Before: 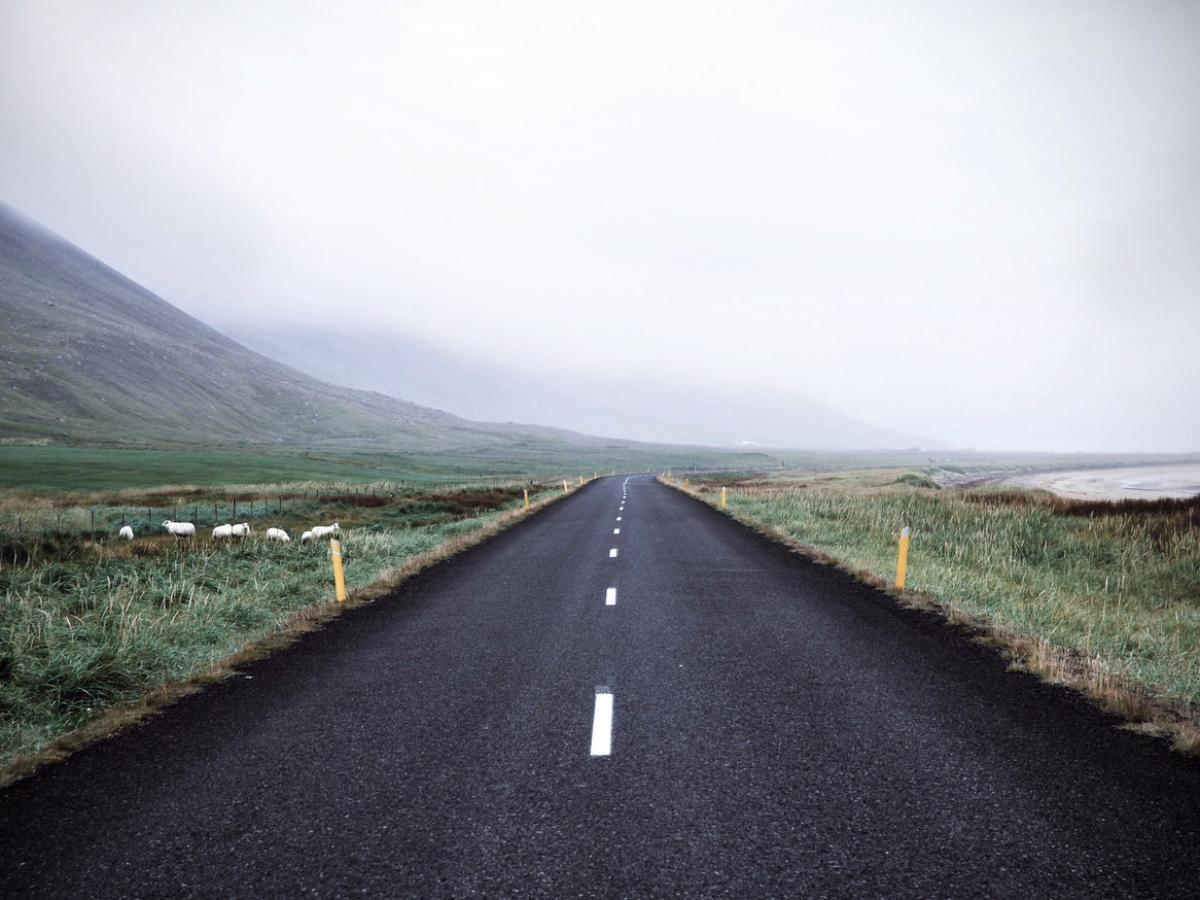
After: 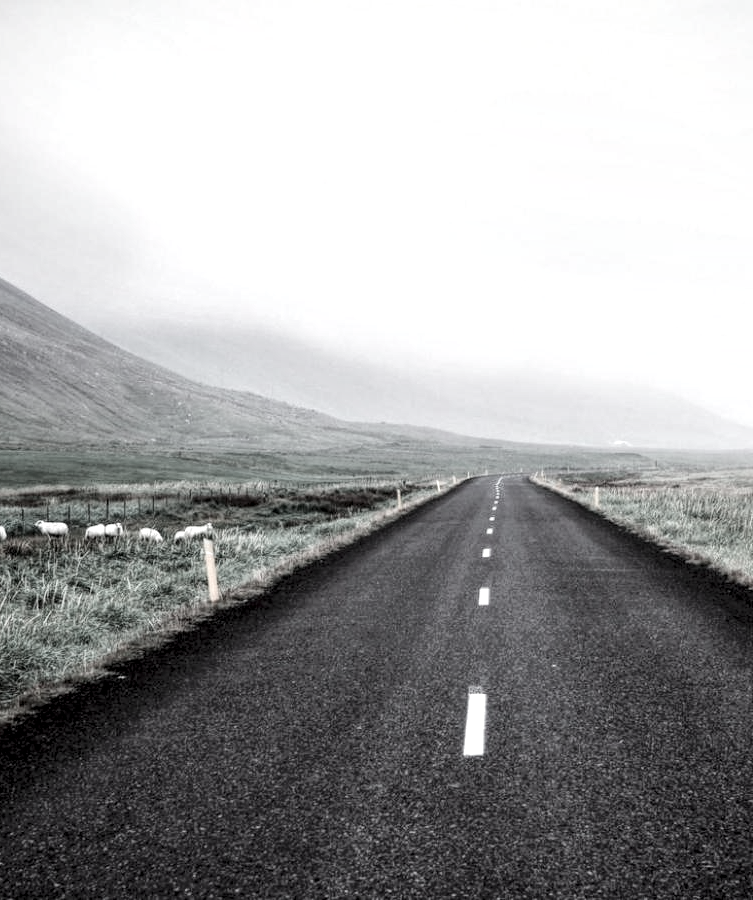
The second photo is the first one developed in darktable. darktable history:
tone curve: curves: ch0 [(0, 0.01) (0.052, 0.045) (0.136, 0.133) (0.29, 0.332) (0.453, 0.531) (0.676, 0.751) (0.89, 0.919) (1, 1)]; ch1 [(0, 0) (0.094, 0.081) (0.285, 0.299) (0.385, 0.403) (0.446, 0.443) (0.502, 0.5) (0.544, 0.552) (0.589, 0.612) (0.722, 0.728) (1, 1)]; ch2 [(0, 0) (0.257, 0.217) (0.43, 0.421) (0.498, 0.507) (0.531, 0.544) (0.56, 0.579) (0.625, 0.642) (1, 1)], color space Lab, independent channels, preserve colors none
color contrast: green-magenta contrast 0.3, blue-yellow contrast 0.15
color balance: mode lift, gamma, gain (sRGB)
crop: left 10.644%, right 26.528%
local contrast: highlights 100%, shadows 100%, detail 200%, midtone range 0.2
